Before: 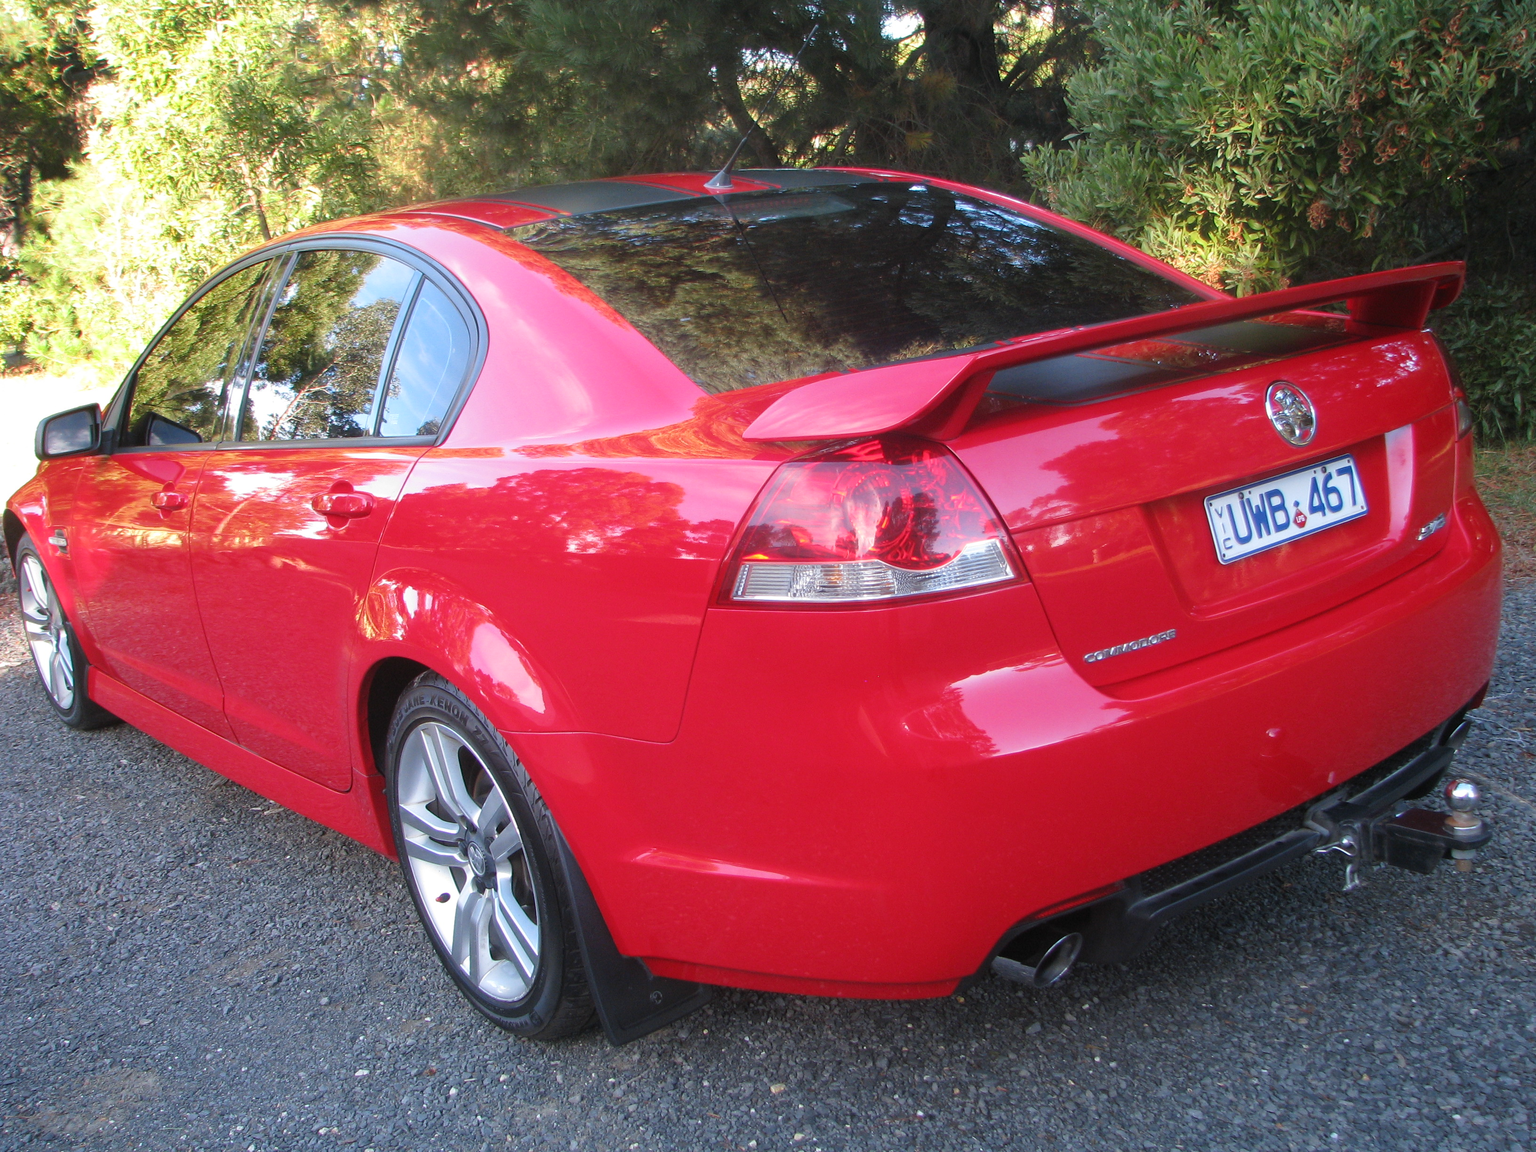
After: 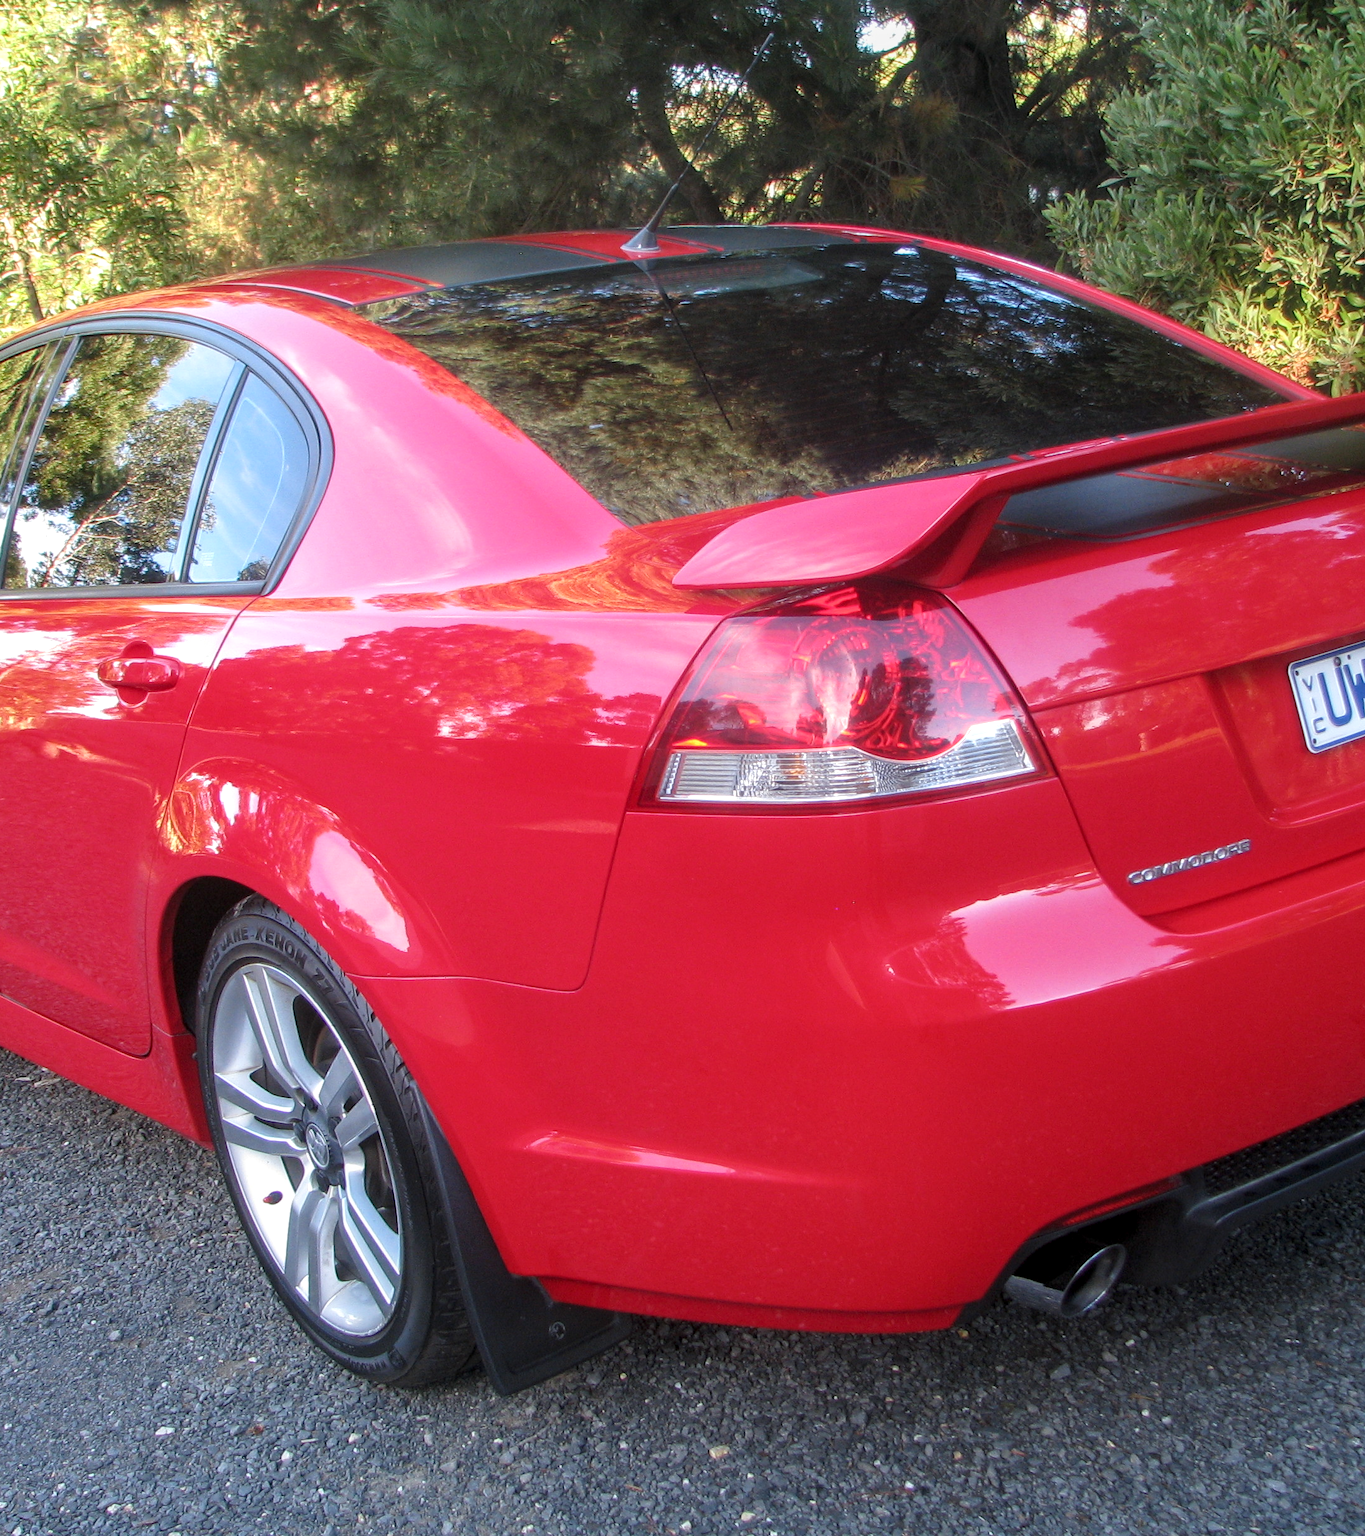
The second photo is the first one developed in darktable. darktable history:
crop and rotate: left 15.546%, right 17.787%
local contrast: on, module defaults
